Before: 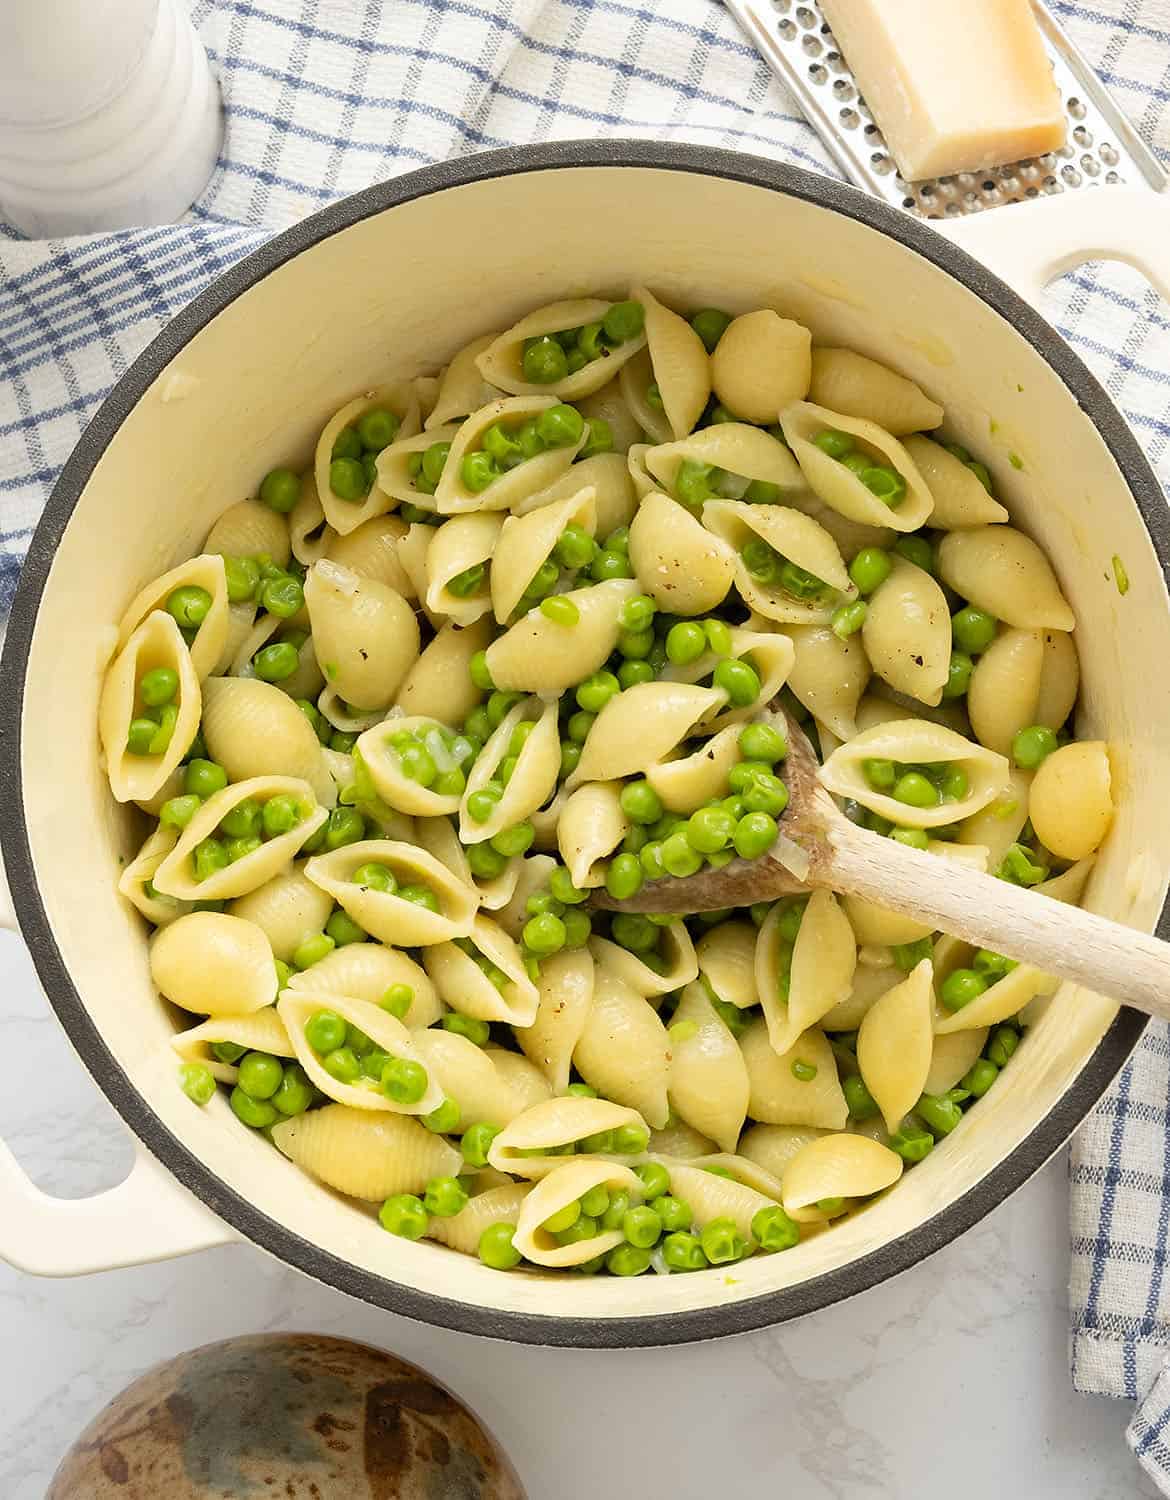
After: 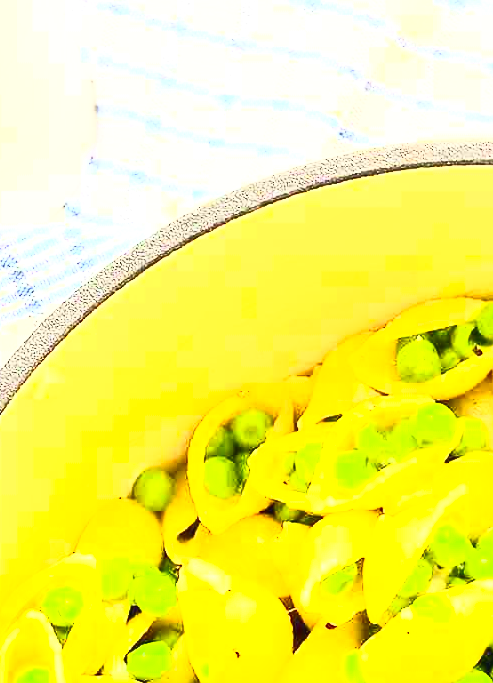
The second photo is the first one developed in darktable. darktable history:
crop and rotate: left 10.936%, top 0.106%, right 46.917%, bottom 54.297%
color calibration: illuminant same as pipeline (D50), adaptation XYZ, x 0.345, y 0.358, temperature 5008.16 K
local contrast: mode bilateral grid, contrast 20, coarseness 51, detail 119%, midtone range 0.2
color zones: curves: ch1 [(0, 0.525) (0.143, 0.556) (0.286, 0.52) (0.429, 0.5) (0.571, 0.5) (0.714, 0.5) (0.857, 0.503) (1, 0.525)]
contrast brightness saturation: contrast 0.816, brightness 0.604, saturation 0.579
exposure: black level correction 0, exposure 1.498 EV, compensate exposure bias true, compensate highlight preservation false
